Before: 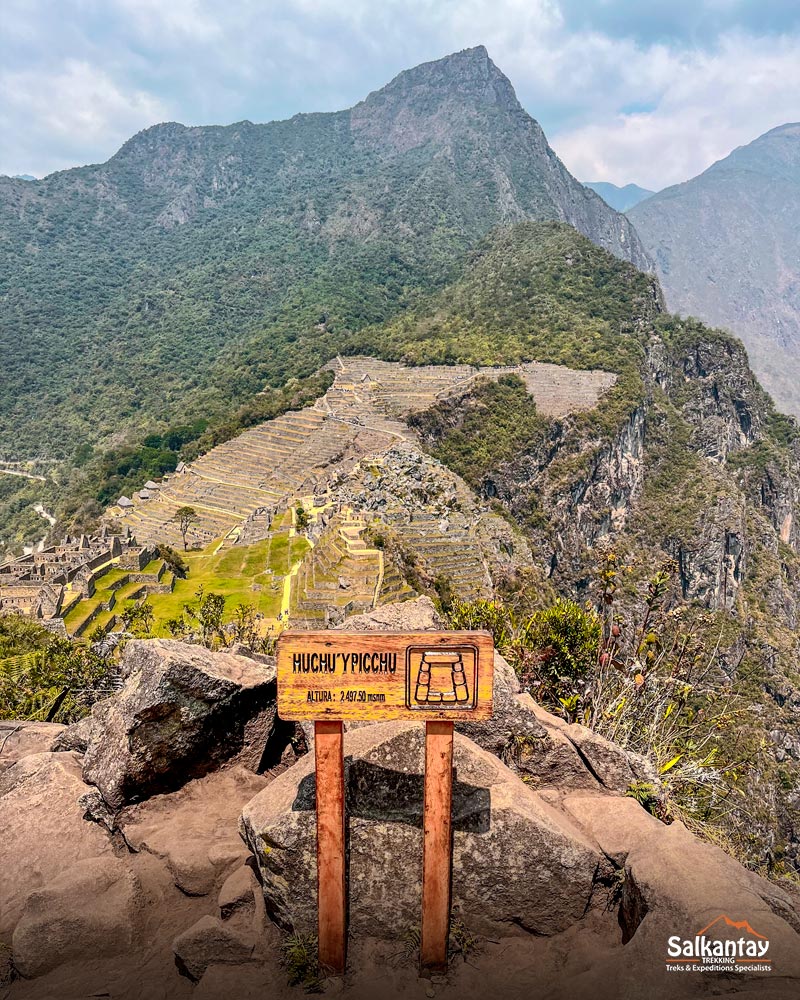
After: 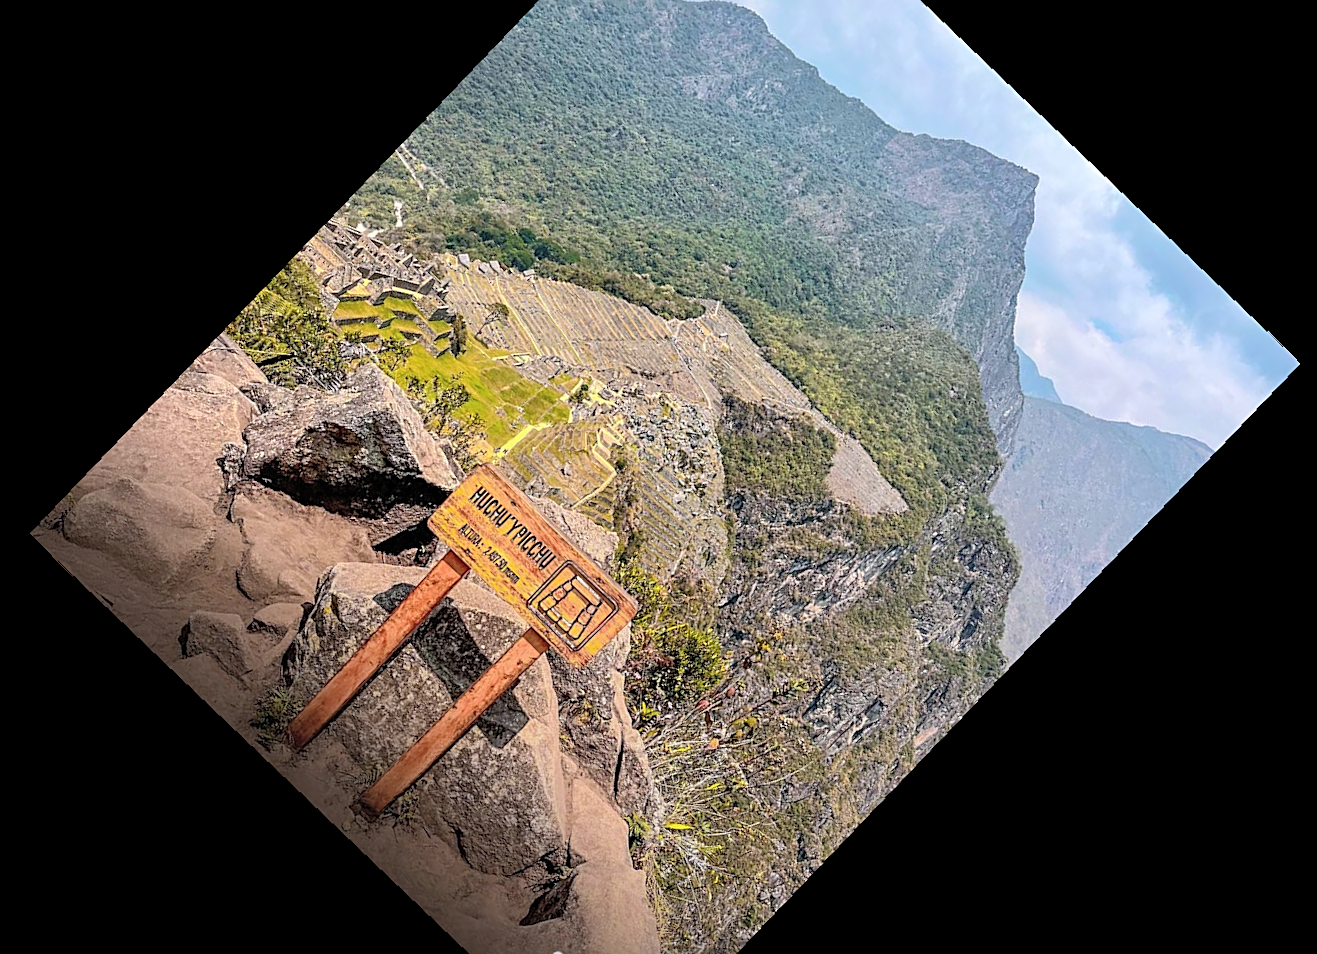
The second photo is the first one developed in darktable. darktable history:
graduated density: rotation -180°, offset 24.95
white balance: red 0.983, blue 1.036
shadows and highlights: shadows 25, highlights -25
rotate and perspective: rotation -2.56°, automatic cropping off
sharpen: amount 0.575
crop and rotate: angle -46.26°, top 16.234%, right 0.912%, bottom 11.704%
contrast brightness saturation: brightness 0.15
contrast equalizer: y [[0.5 ×6], [0.5 ×6], [0.5, 0.5, 0.501, 0.545, 0.707, 0.863], [0 ×6], [0 ×6]]
